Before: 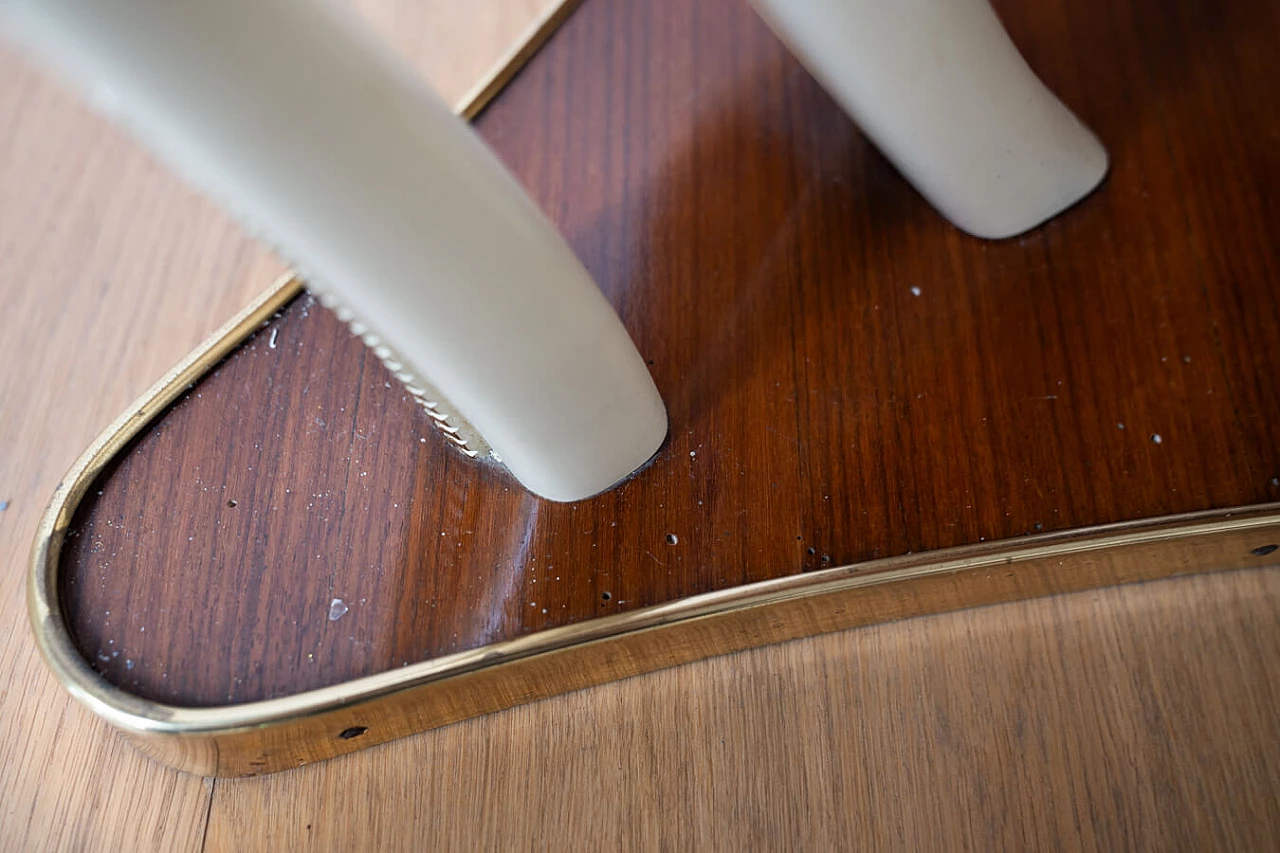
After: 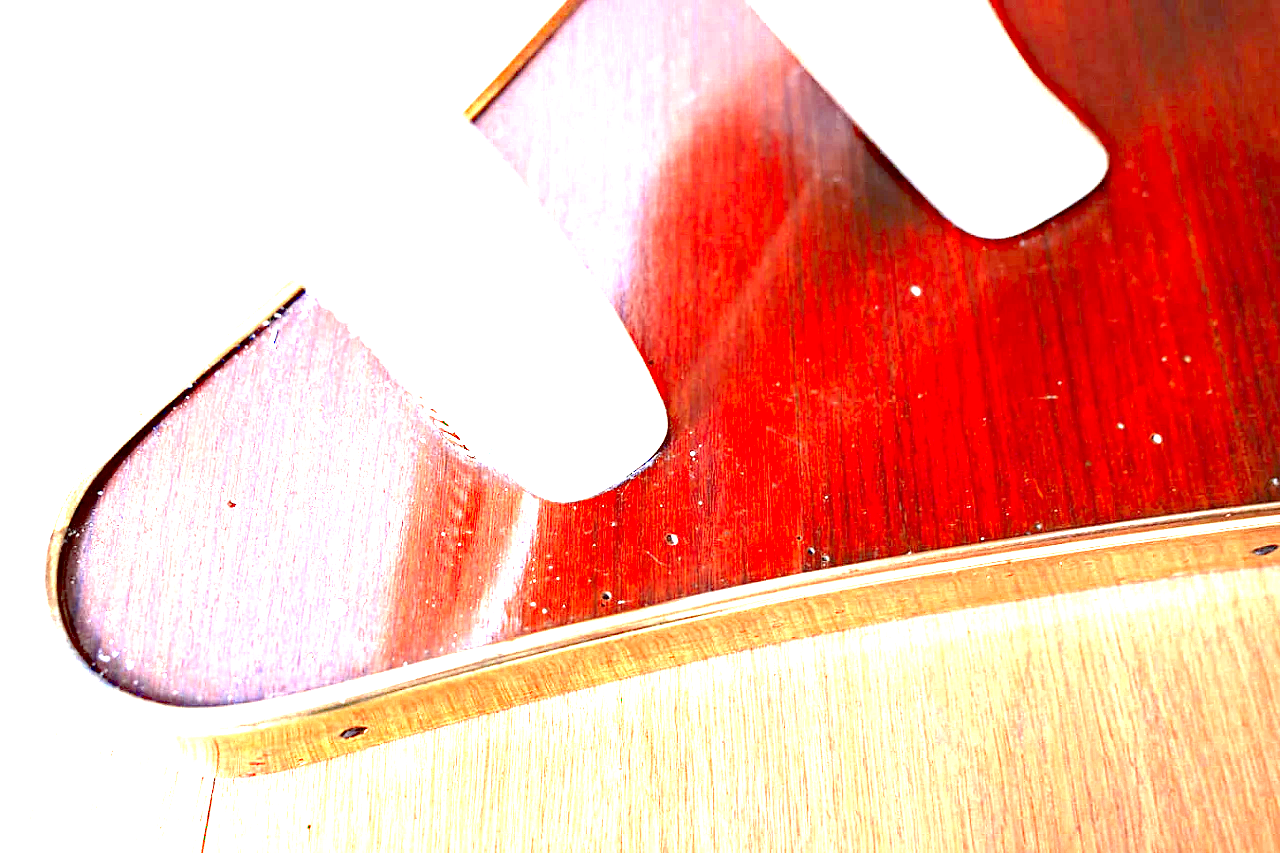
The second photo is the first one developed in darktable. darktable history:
color zones: curves: ch0 [(0, 0.363) (0.128, 0.373) (0.25, 0.5) (0.402, 0.407) (0.521, 0.525) (0.63, 0.559) (0.729, 0.662) (0.867, 0.471)]; ch1 [(0, 0.515) (0.136, 0.618) (0.25, 0.5) (0.378, 0) (0.516, 0) (0.622, 0.593) (0.737, 0.819) (0.87, 0.593)]; ch2 [(0, 0.529) (0.128, 0.471) (0.282, 0.451) (0.386, 0.662) (0.516, 0.525) (0.633, 0.554) (0.75, 0.62) (0.875, 0.441)]
exposure: black level correction 0, exposure 4.015 EV, compensate exposure bias true, compensate highlight preservation false
contrast brightness saturation: saturation -0.065
haze removal: strength 0.277, distance 0.244, compatibility mode true, adaptive false
